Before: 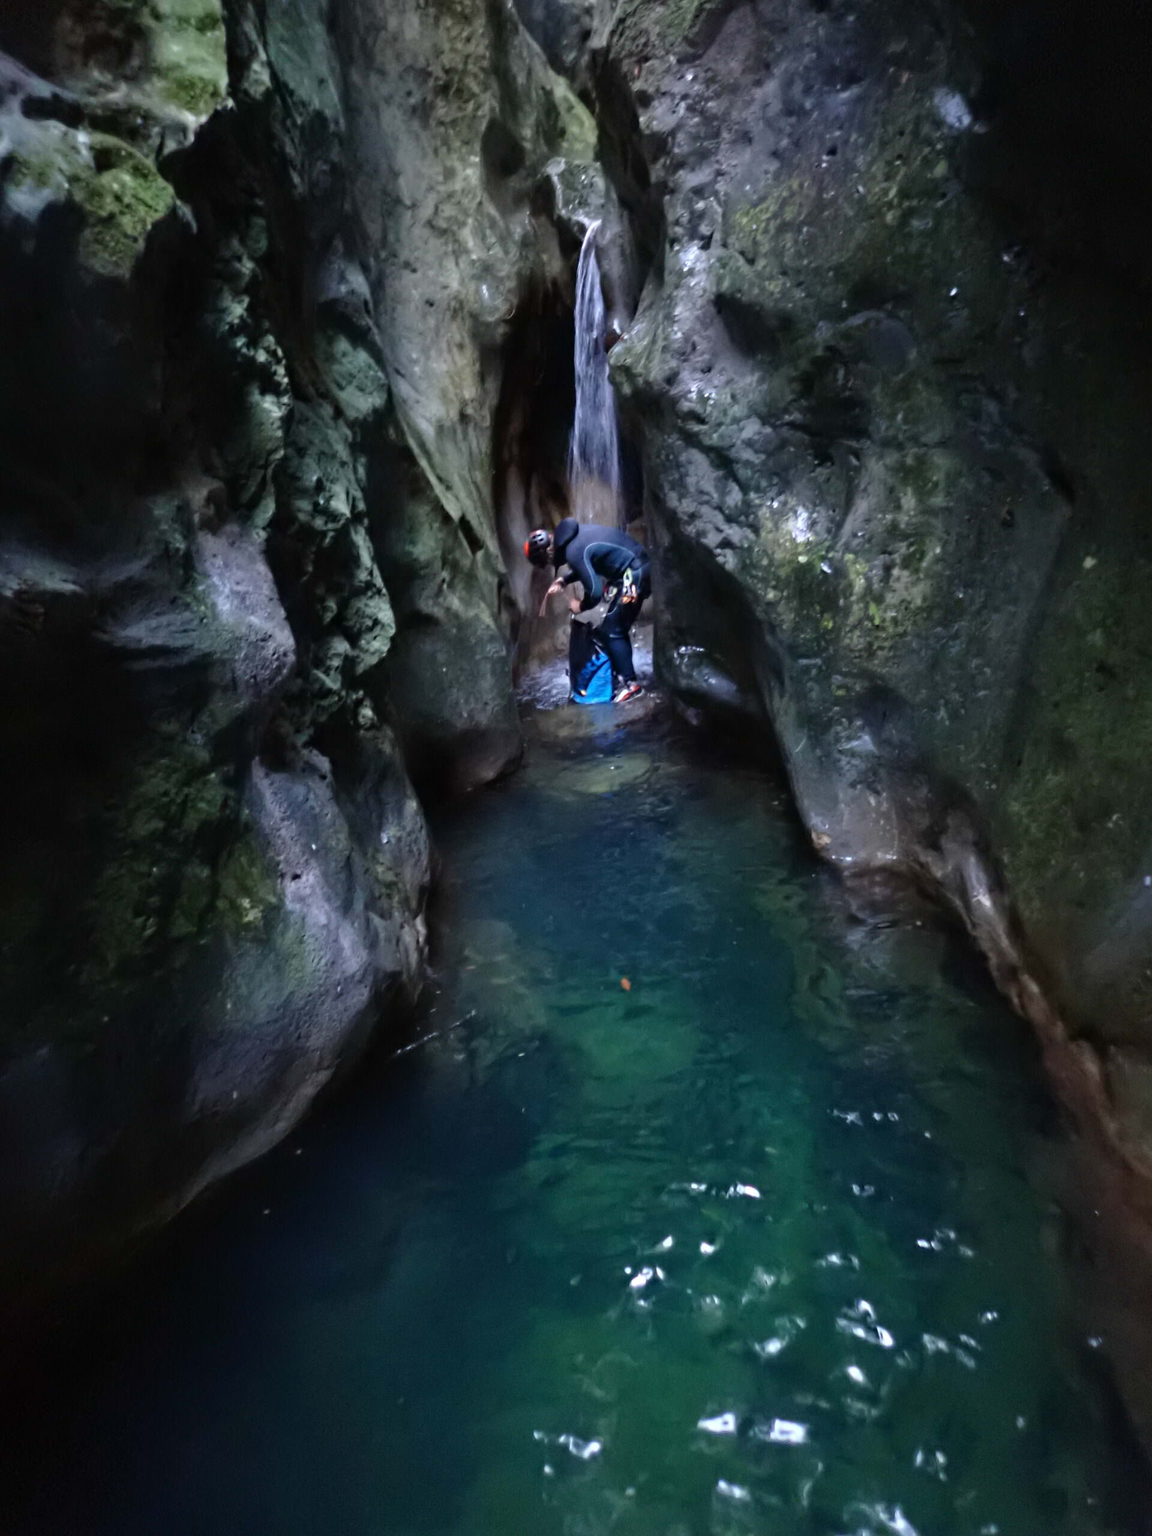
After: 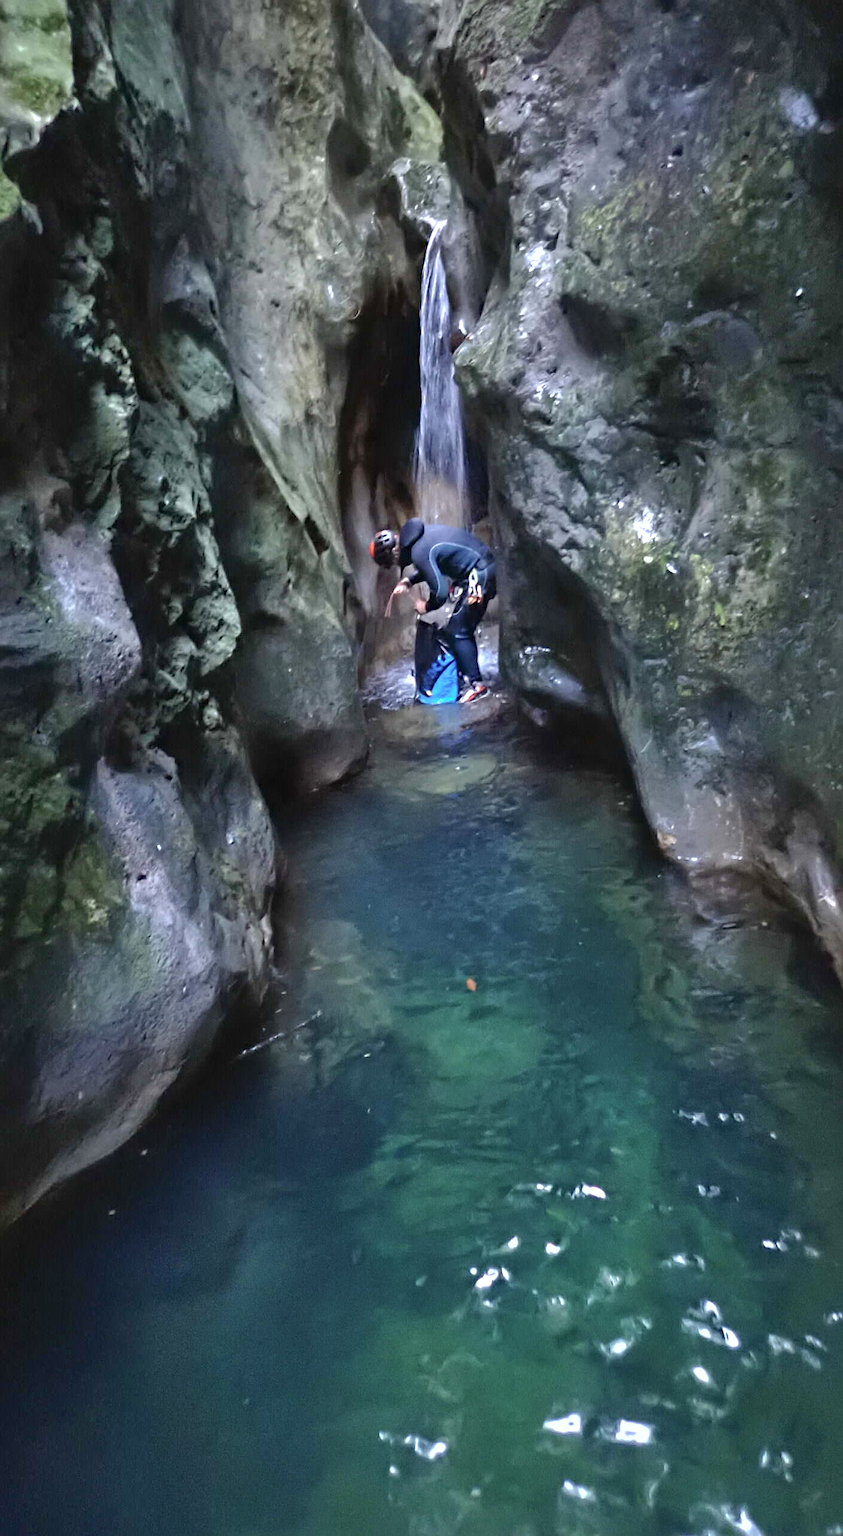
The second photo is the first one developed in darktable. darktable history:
shadows and highlights: on, module defaults
crop: left 13.443%, right 13.31%
color contrast: green-magenta contrast 0.84, blue-yellow contrast 0.86
exposure: black level correction 0, exposure 0.7 EV, compensate exposure bias true, compensate highlight preservation false
sharpen: on, module defaults
